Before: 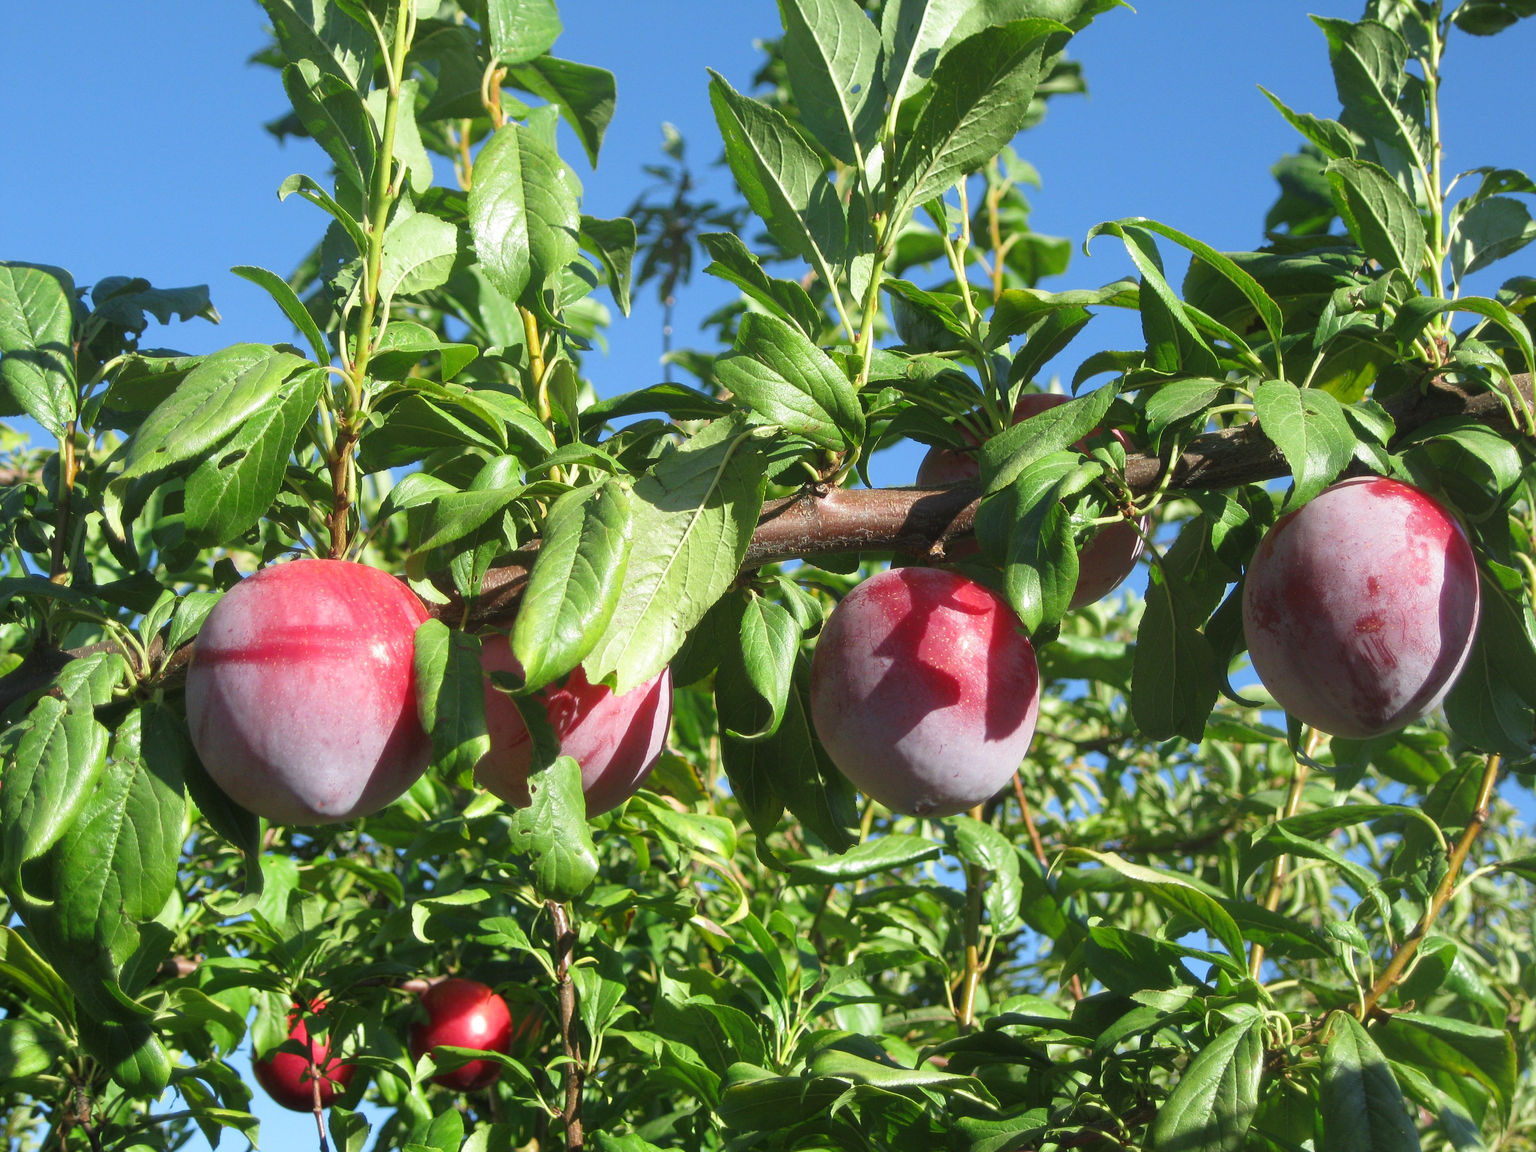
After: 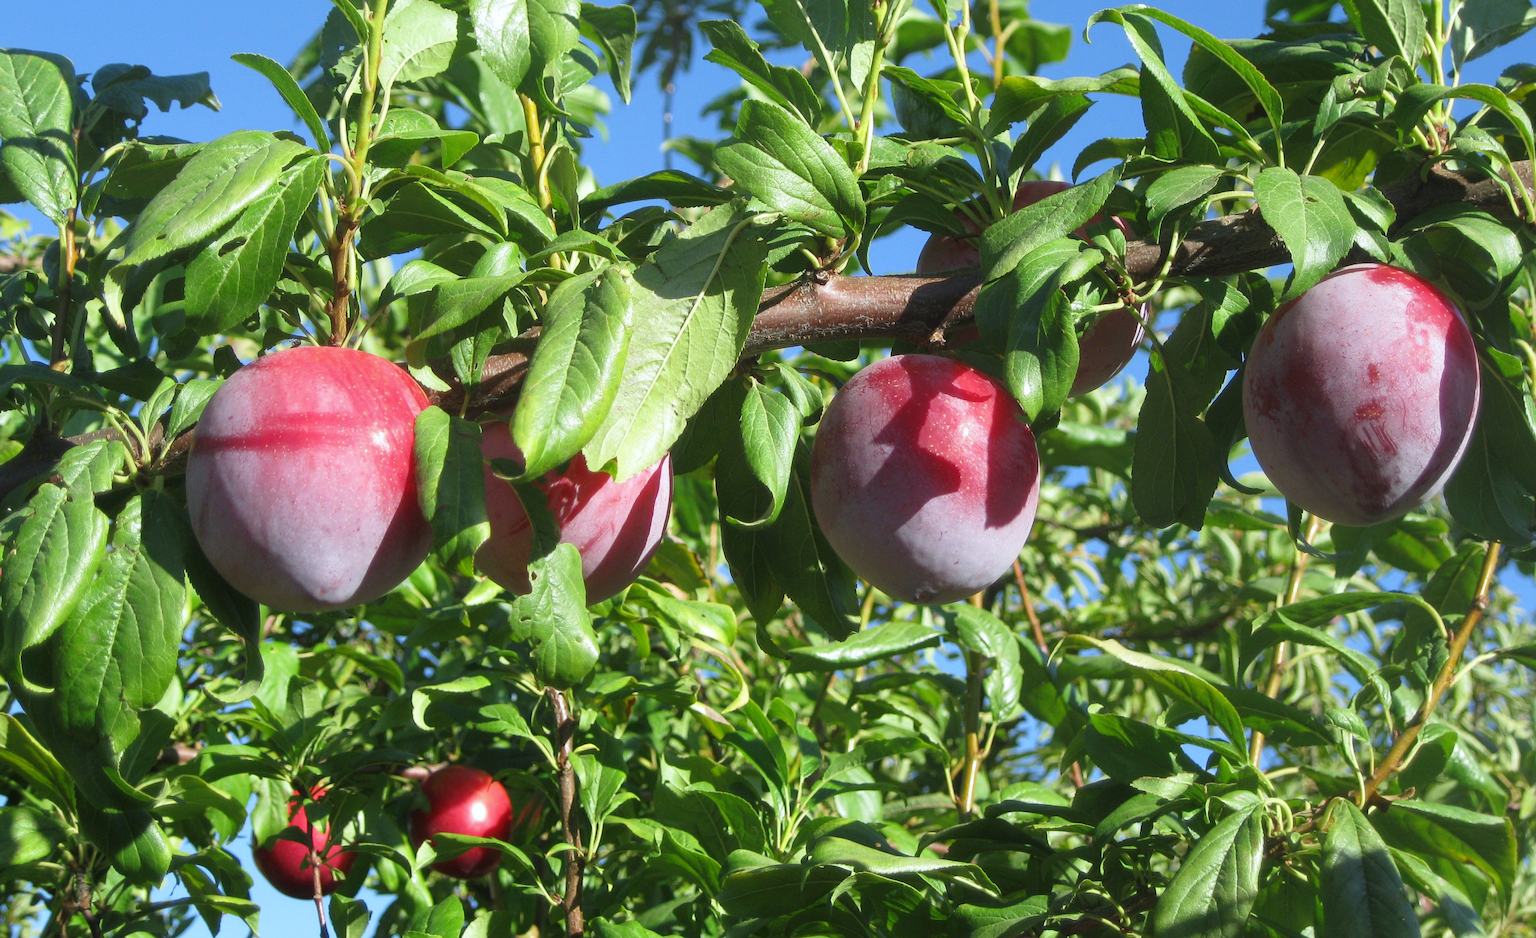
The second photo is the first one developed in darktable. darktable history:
crop and rotate: top 18.507%
white balance: red 0.98, blue 1.034
